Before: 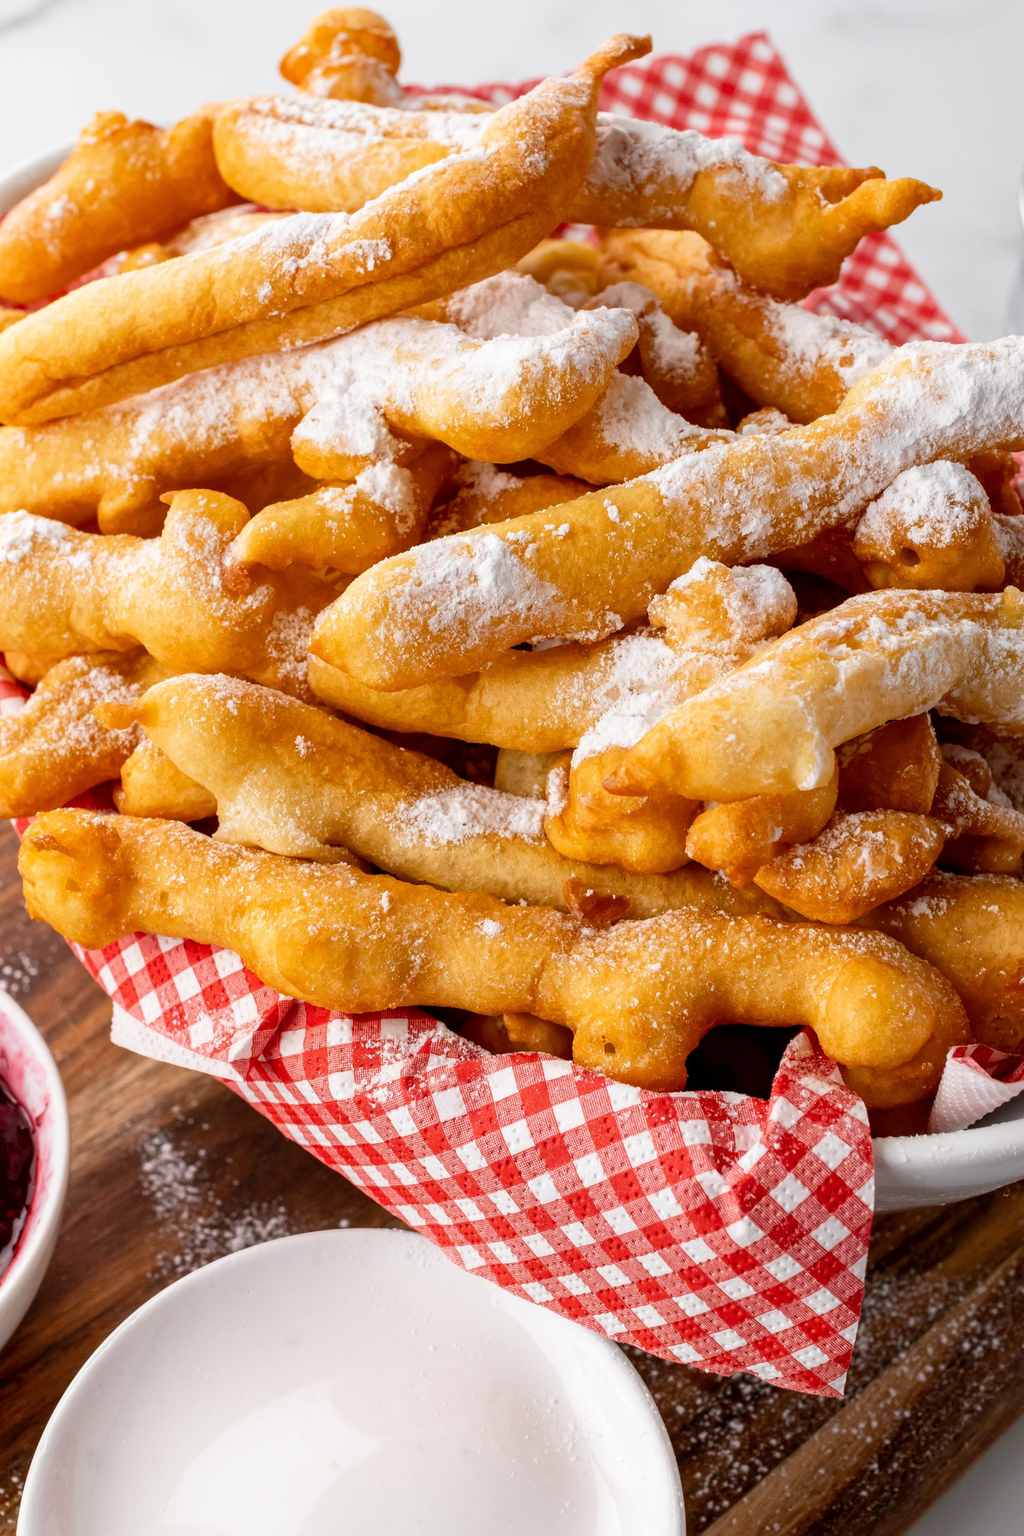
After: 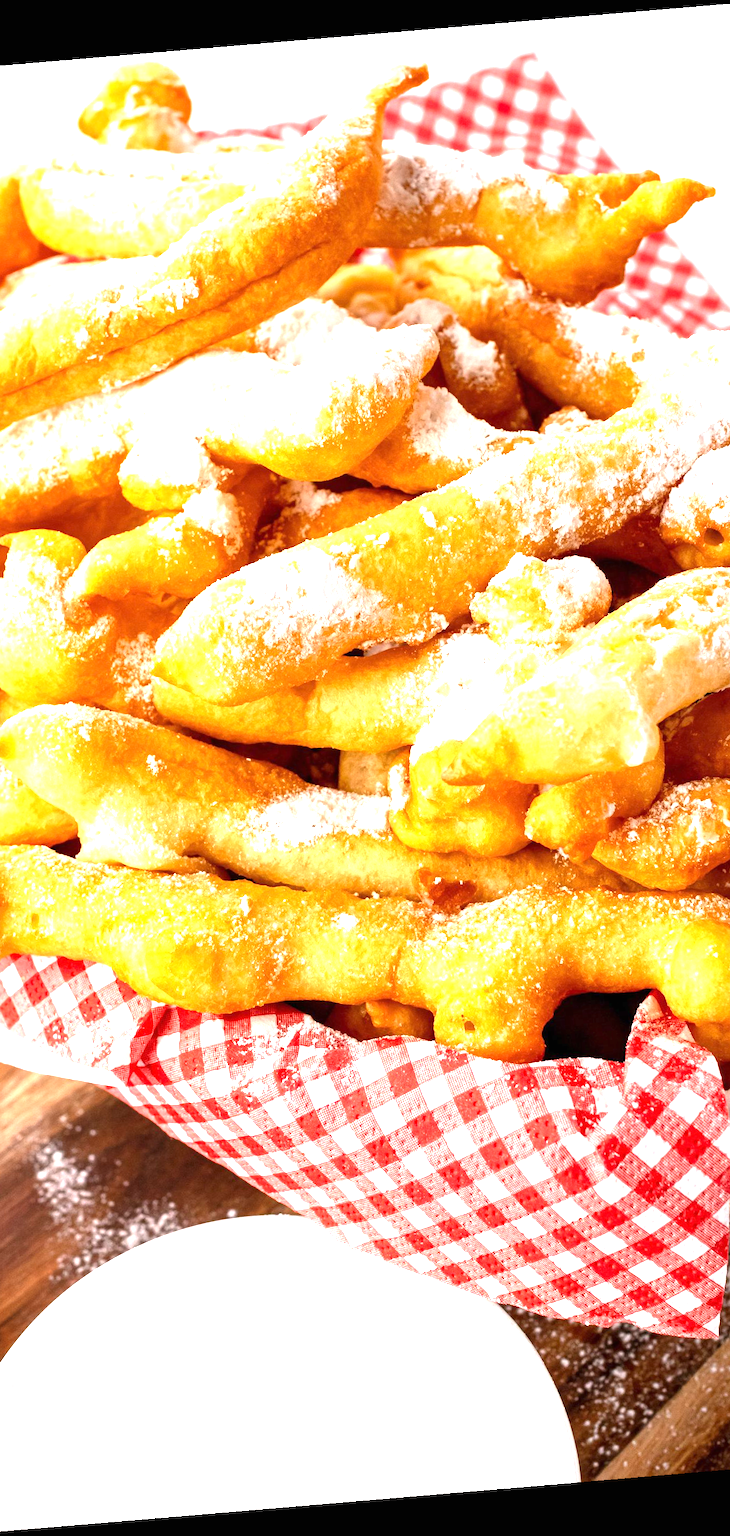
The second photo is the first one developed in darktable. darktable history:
crop and rotate: left 17.732%, right 15.423%
exposure: black level correction 0, exposure 1.45 EV, compensate exposure bias true, compensate highlight preservation false
rotate and perspective: rotation -4.86°, automatic cropping off
